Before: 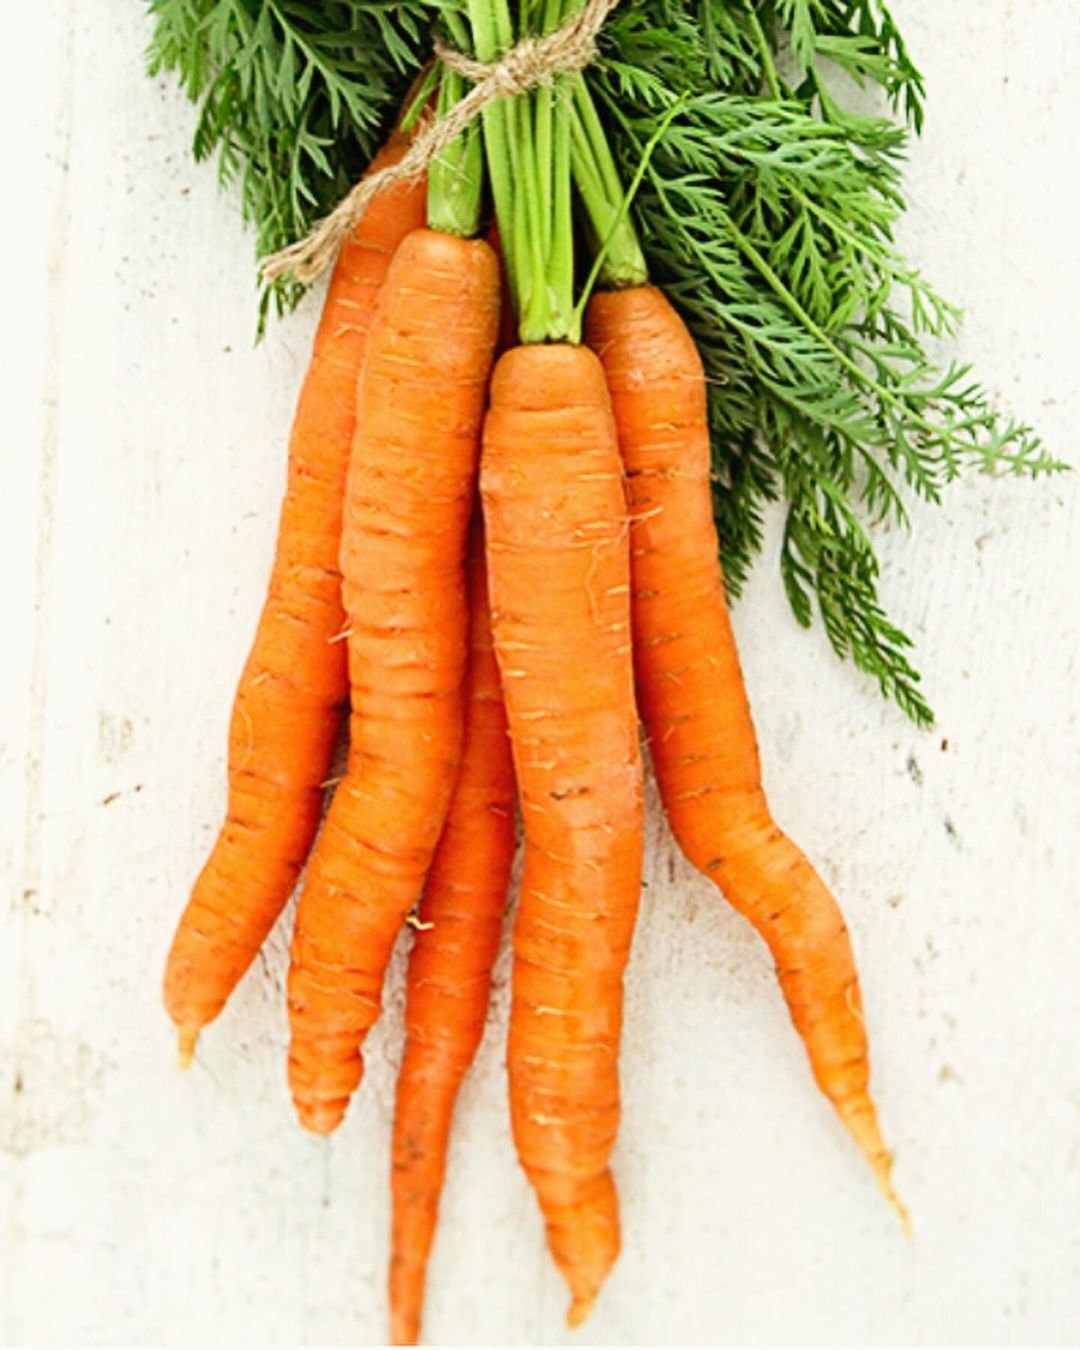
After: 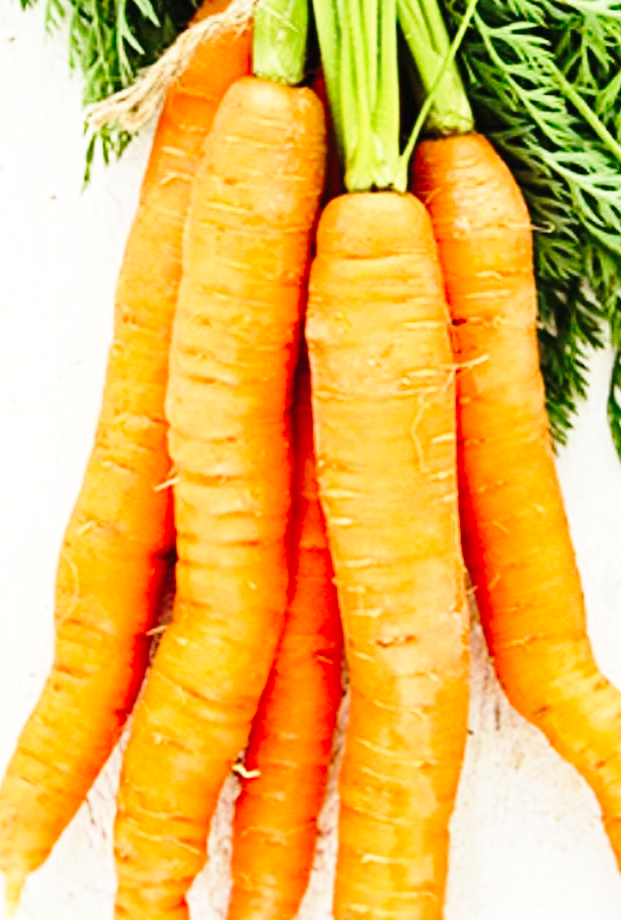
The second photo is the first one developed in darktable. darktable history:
base curve: curves: ch0 [(0, 0) (0.032, 0.037) (0.105, 0.228) (0.435, 0.76) (0.856, 0.983) (1, 1)], preserve colors none
crop: left 16.185%, top 11.268%, right 26.258%, bottom 20.547%
